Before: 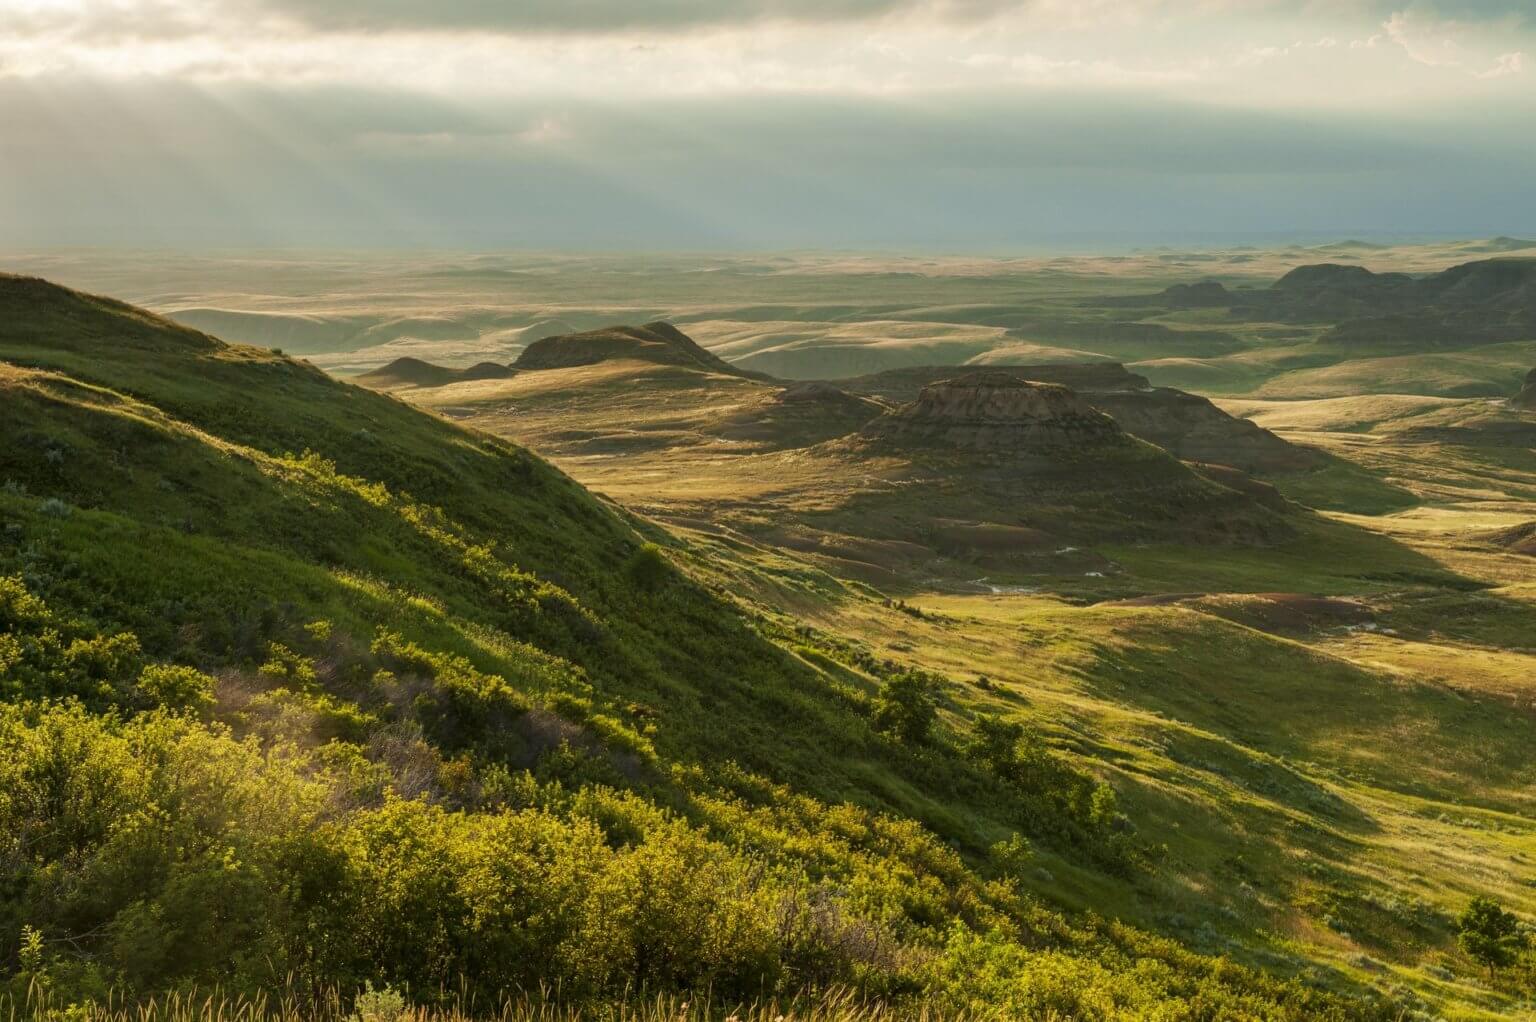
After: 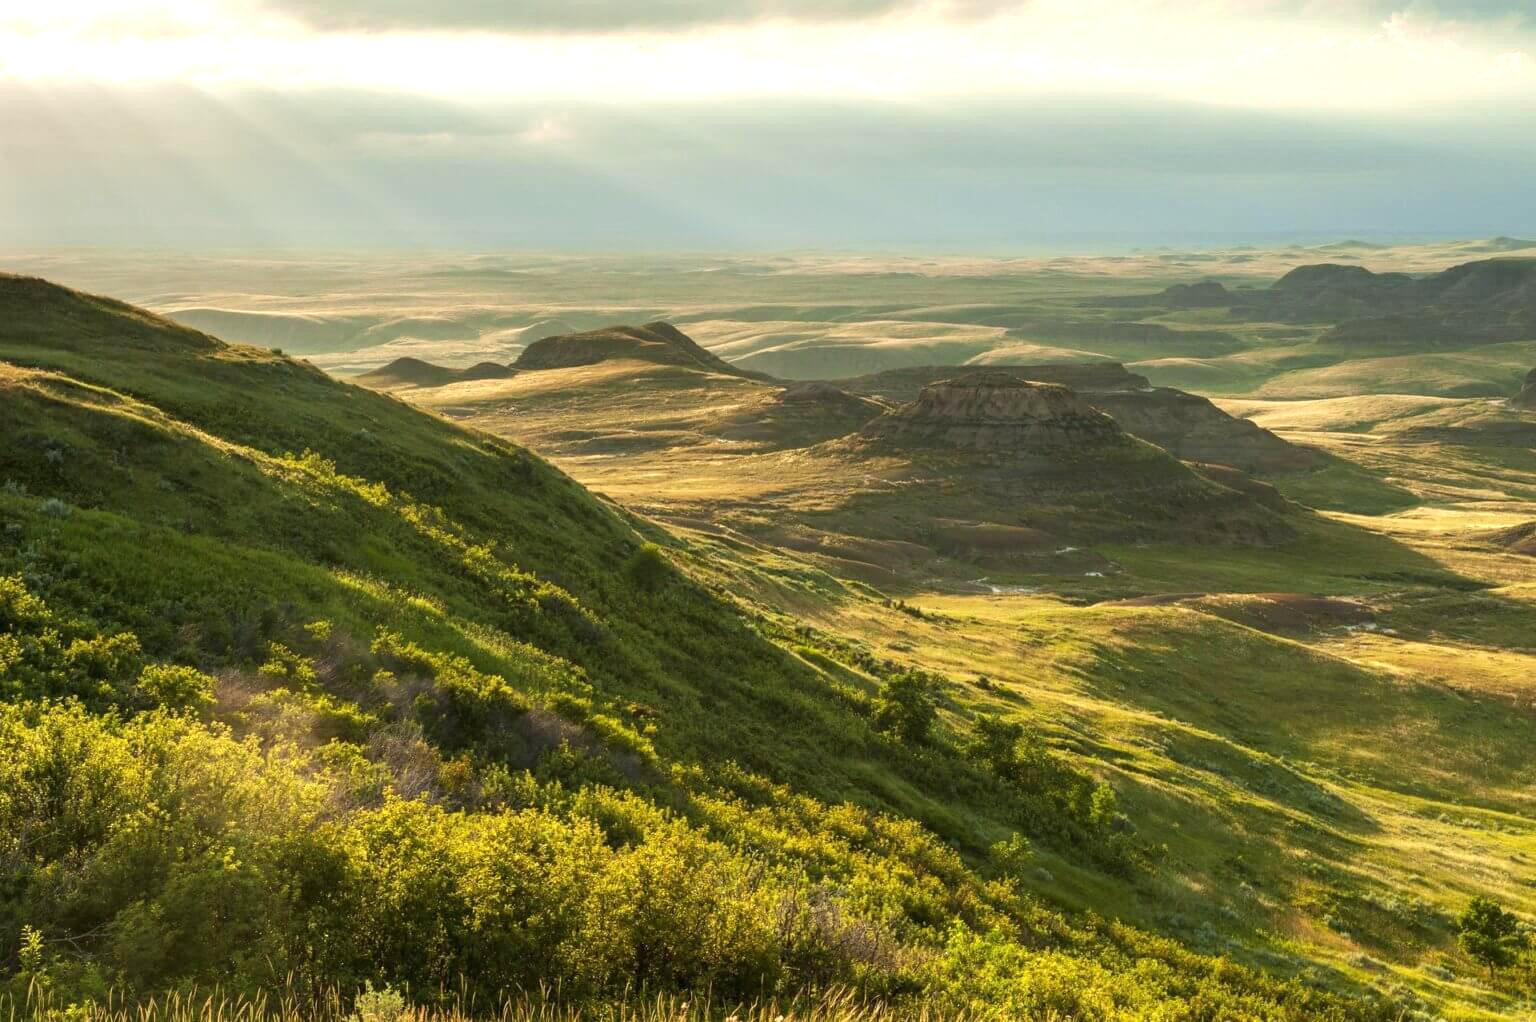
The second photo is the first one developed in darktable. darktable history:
exposure: exposure 0.608 EV, compensate exposure bias true, compensate highlight preservation false
